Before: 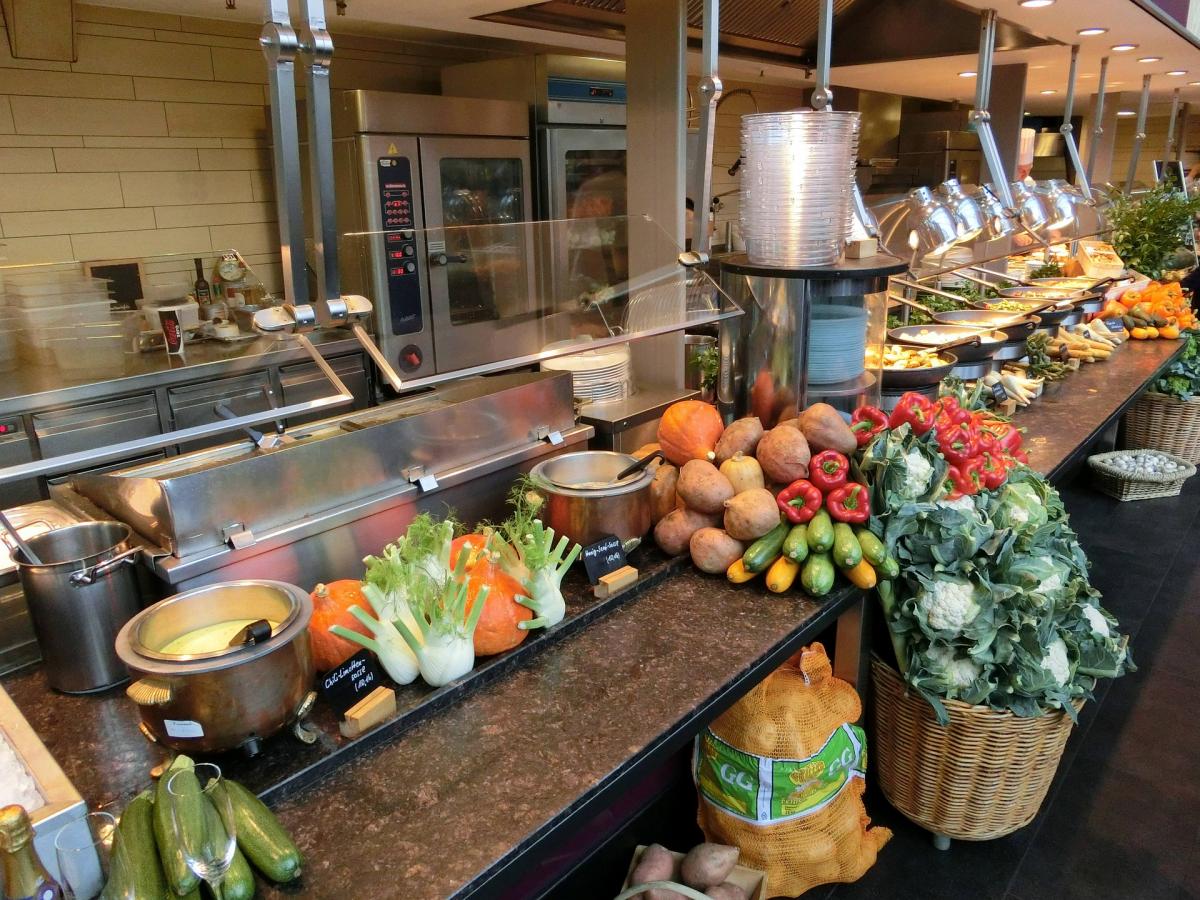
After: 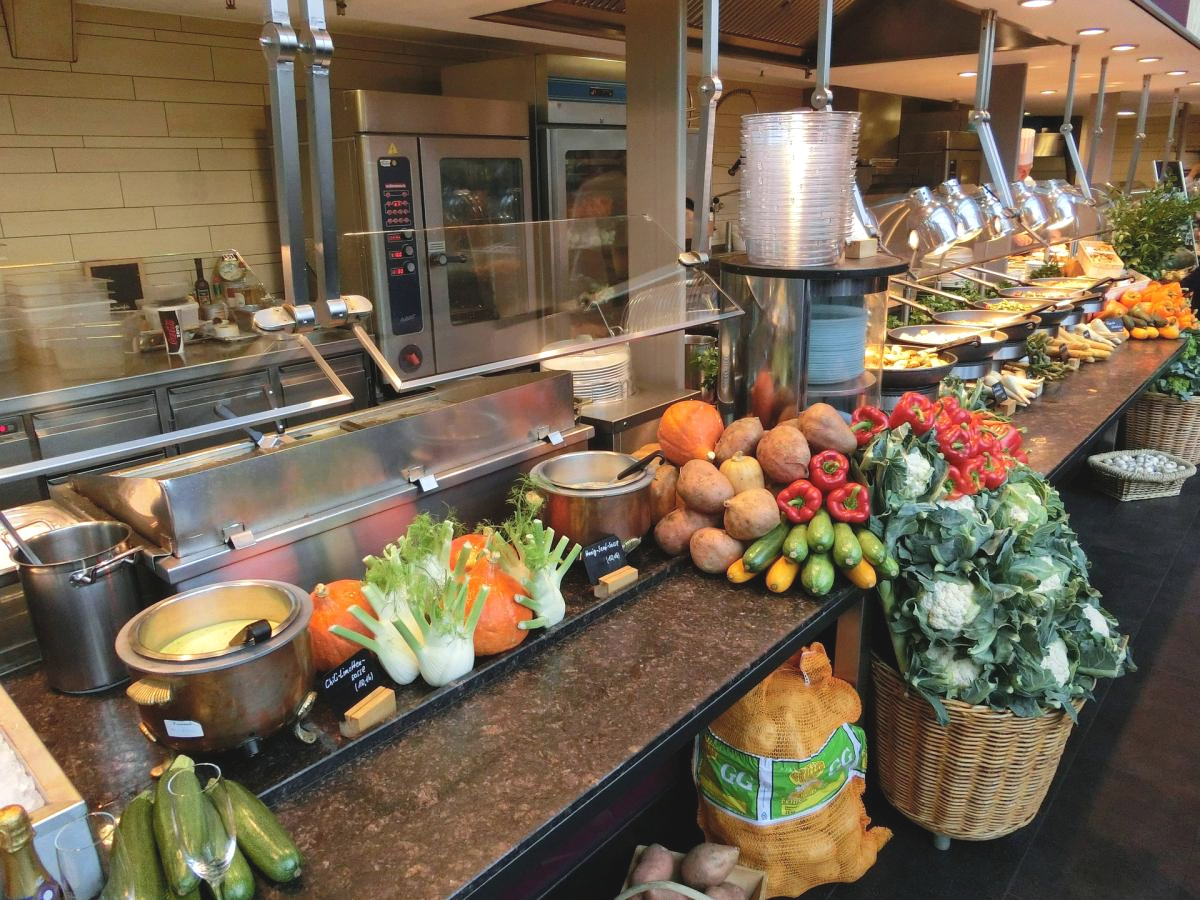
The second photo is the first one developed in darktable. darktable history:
exposure: black level correction -0.007, exposure 0.072 EV, compensate highlight preservation false
